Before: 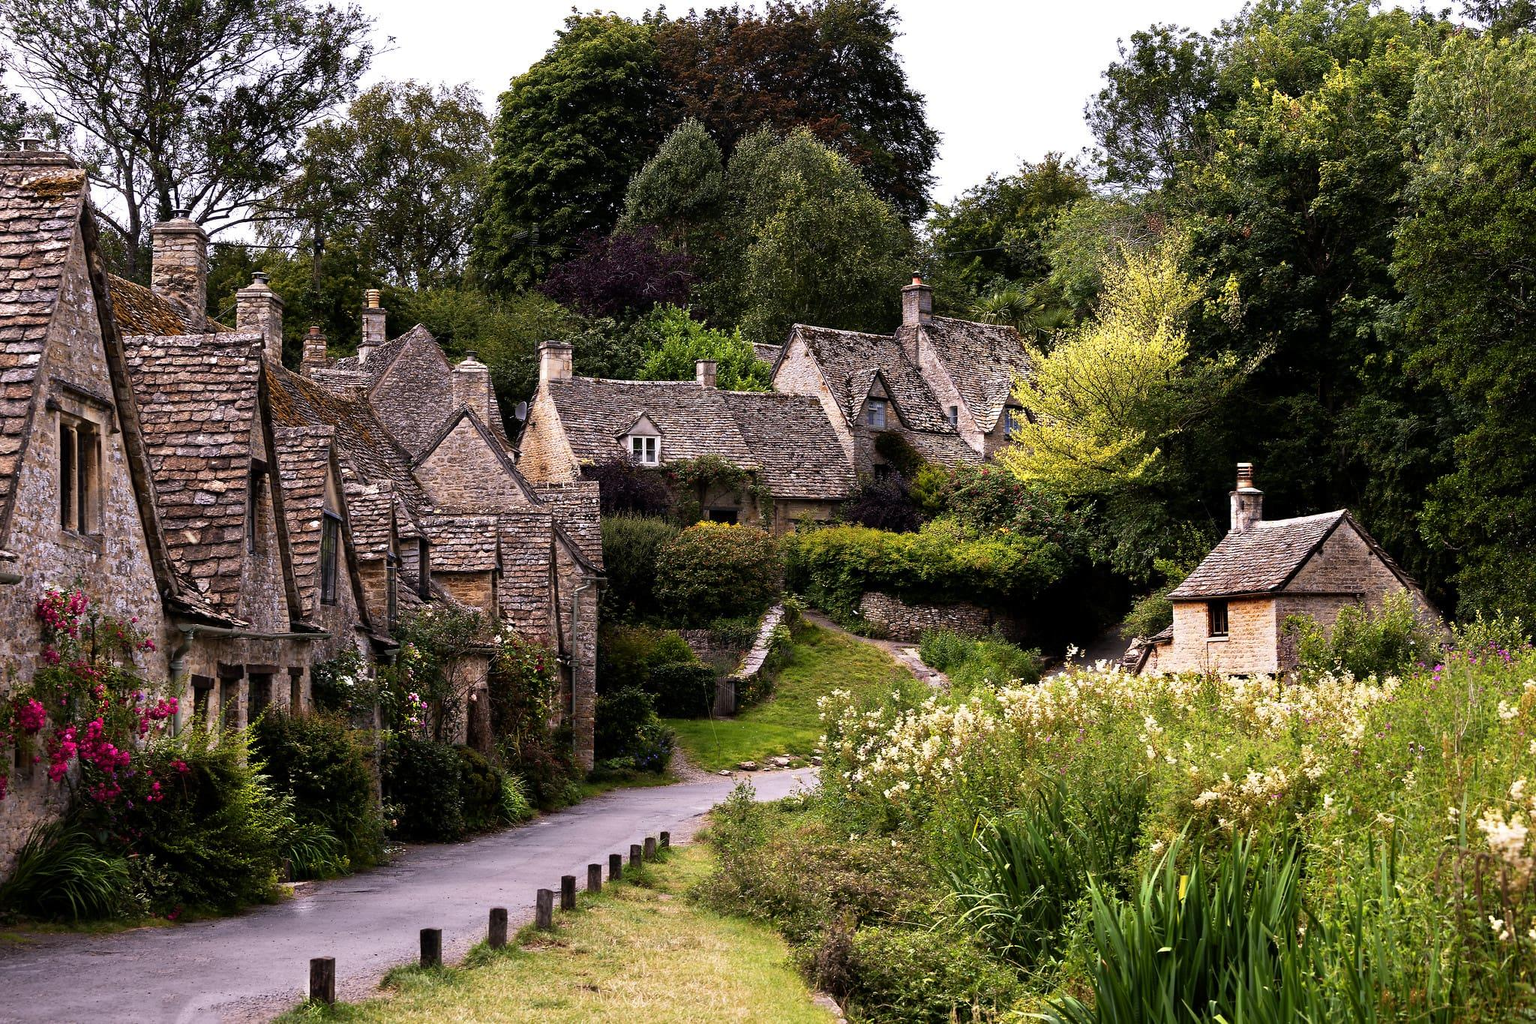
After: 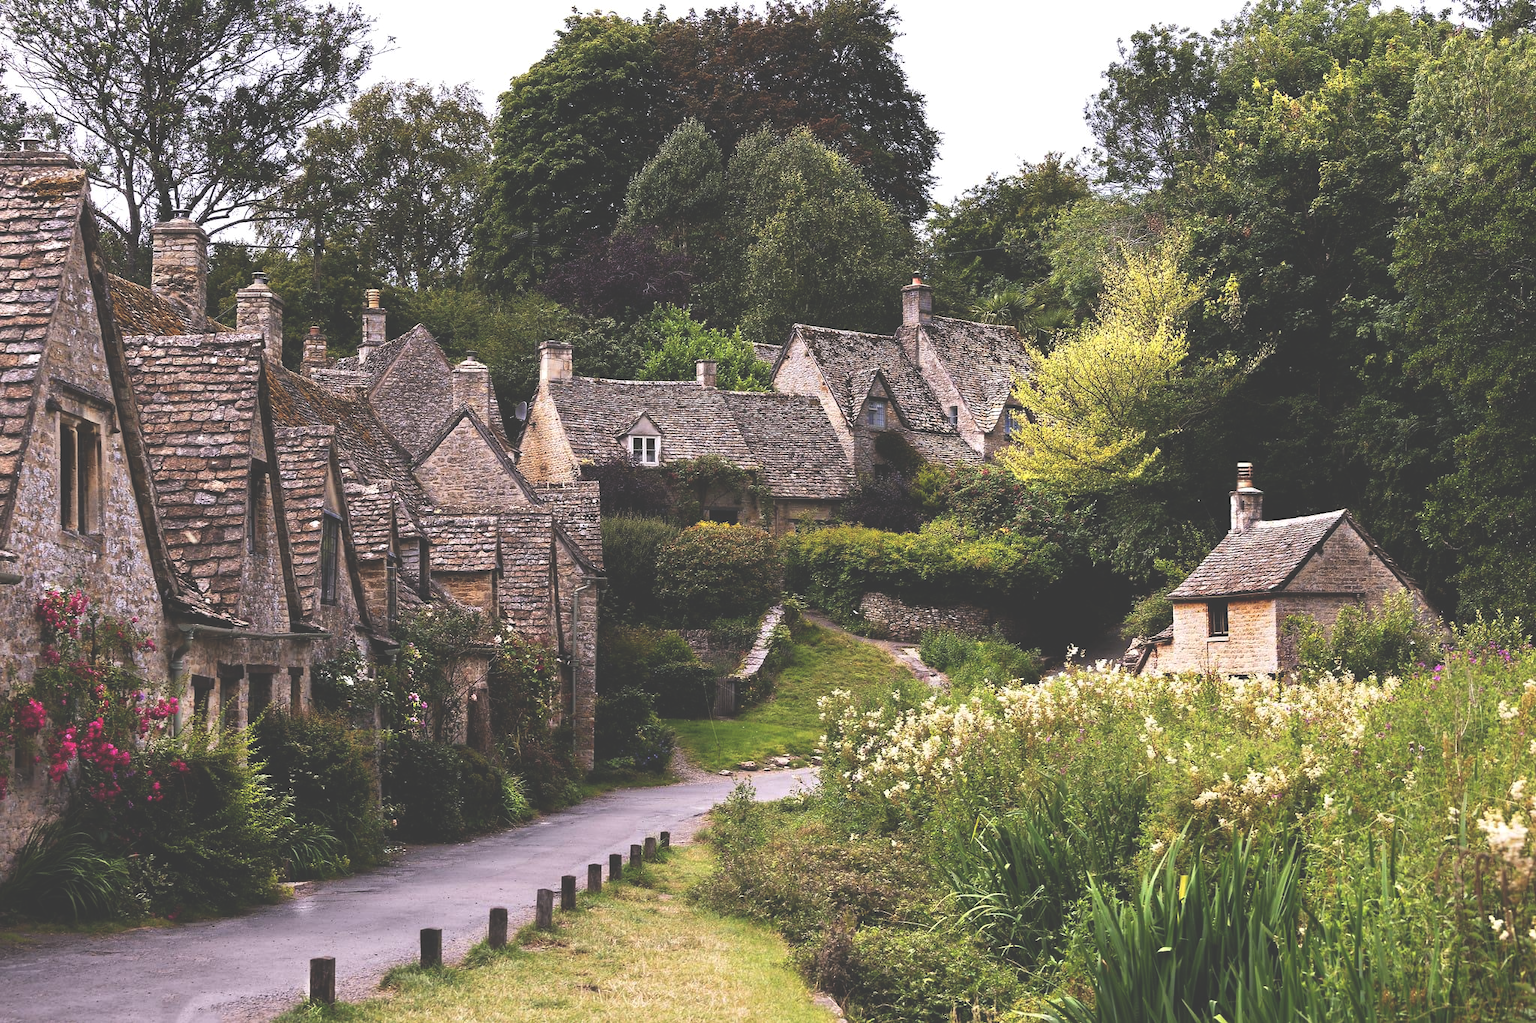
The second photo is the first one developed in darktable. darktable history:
exposure: black level correction -0.039, exposure 0.065 EV, compensate highlight preservation false
